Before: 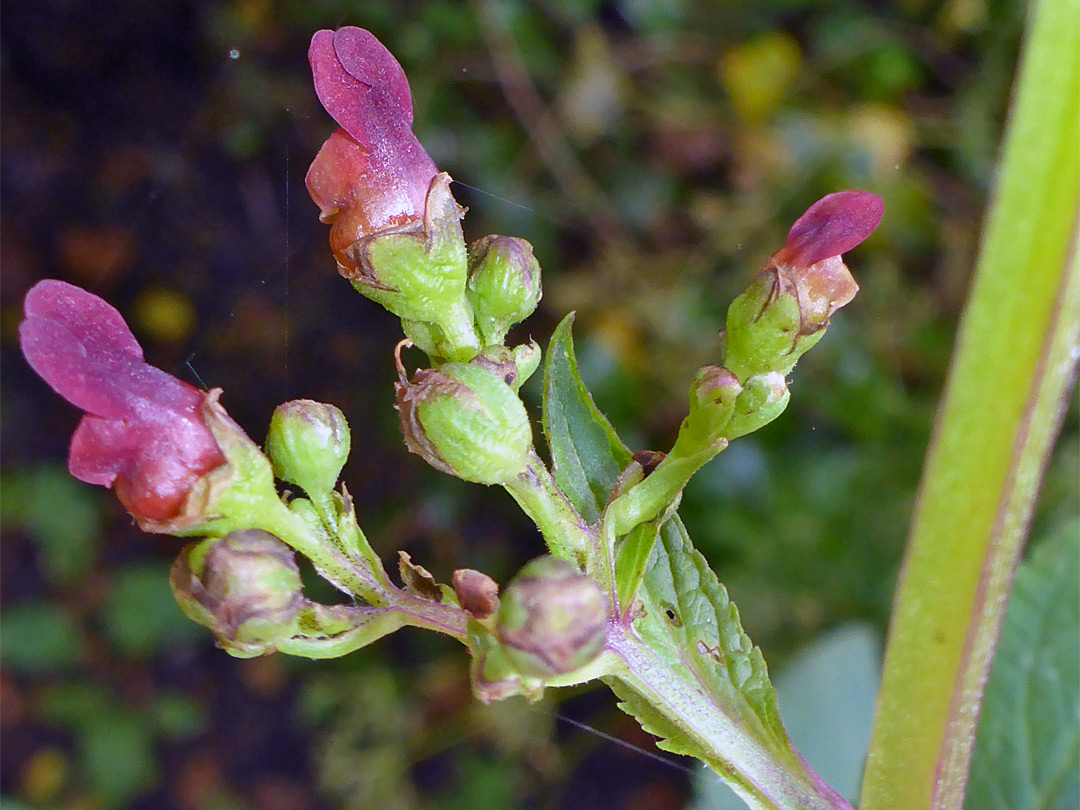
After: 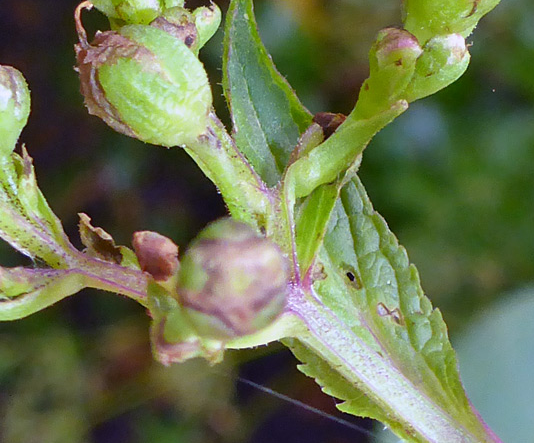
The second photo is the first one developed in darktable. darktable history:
color calibration: illuminant same as pipeline (D50), x 0.346, y 0.359, temperature 5002.42 K
crop: left 29.672%, top 41.786%, right 20.851%, bottom 3.487%
